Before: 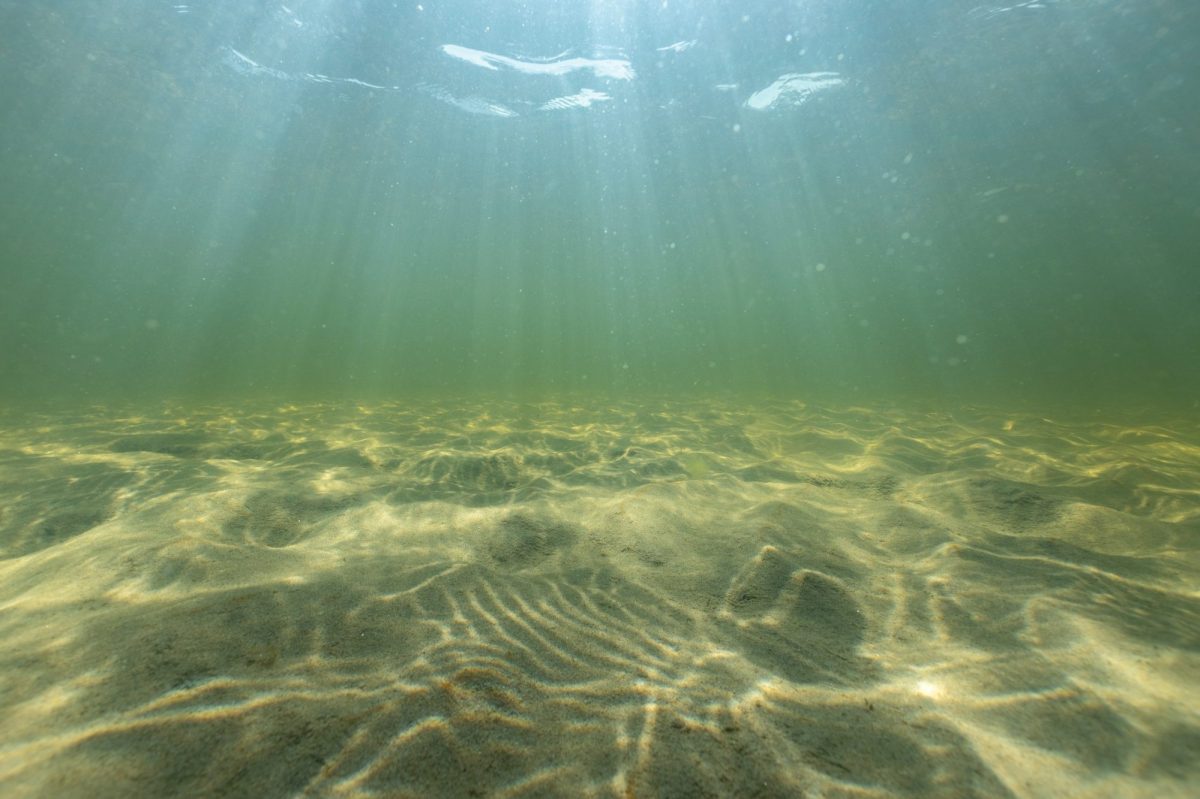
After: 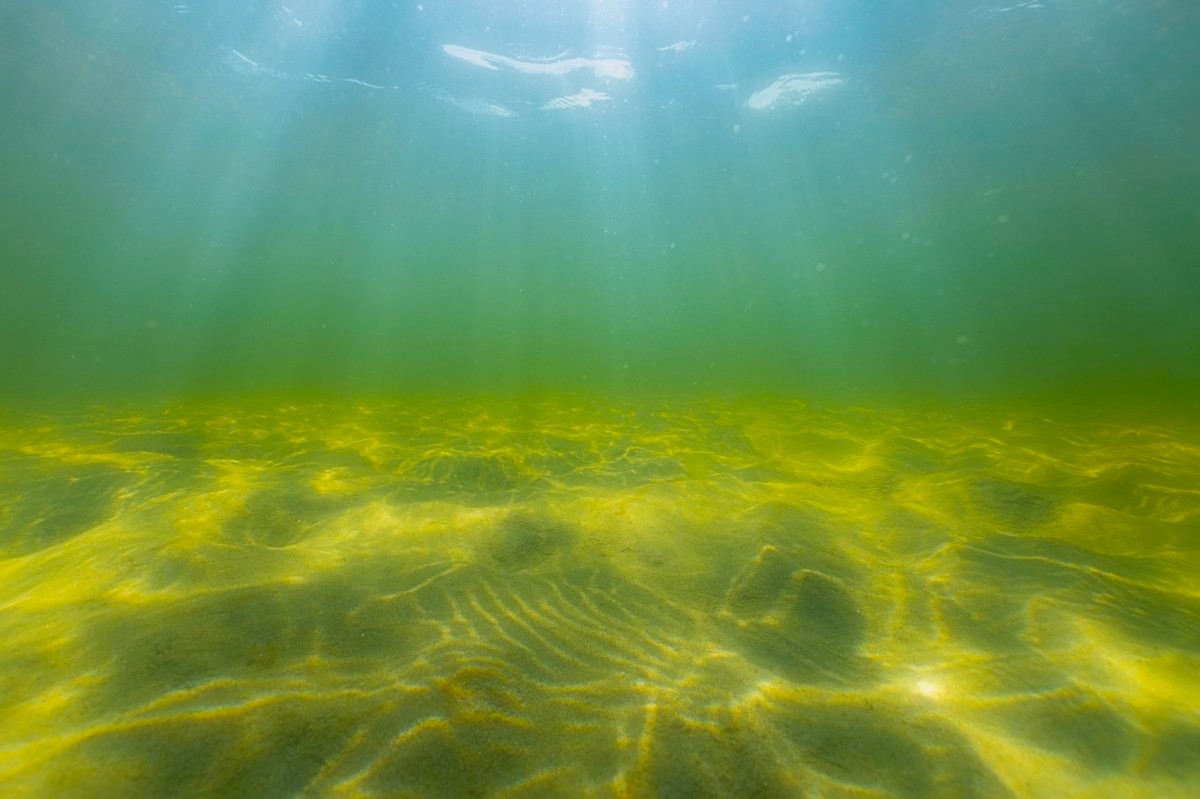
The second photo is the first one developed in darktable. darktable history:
soften: on, module defaults
sharpen: on, module defaults
graduated density: density 0.38 EV, hardness 21%, rotation -6.11°, saturation 32%
color balance rgb: perceptual saturation grading › global saturation 100%
